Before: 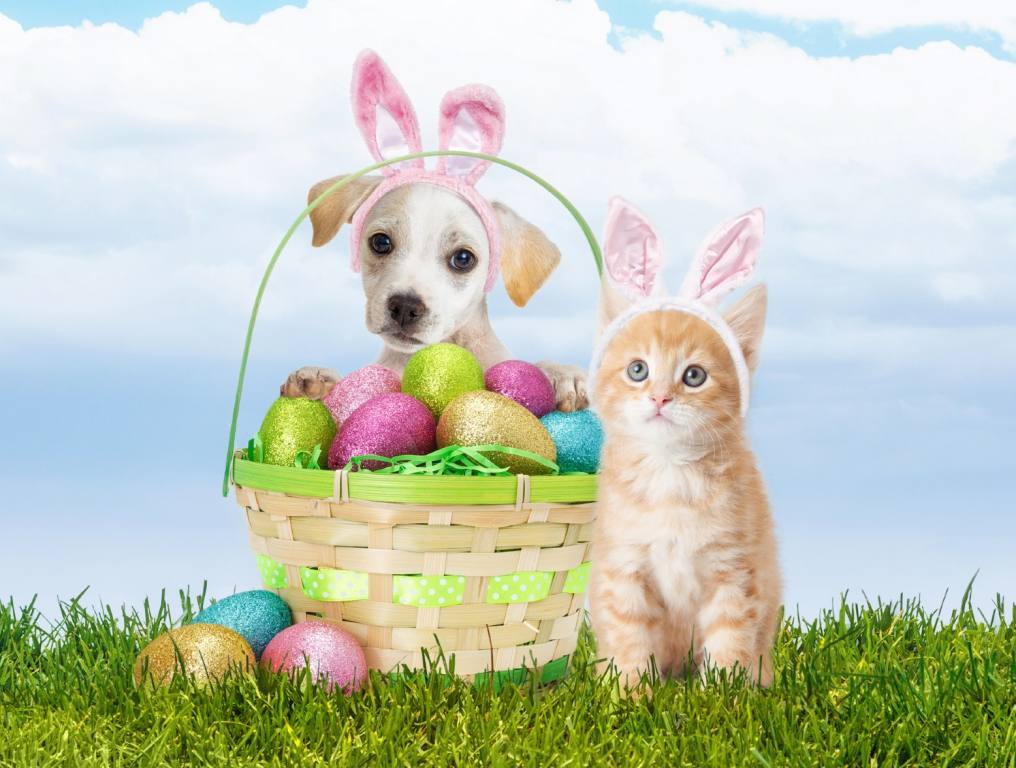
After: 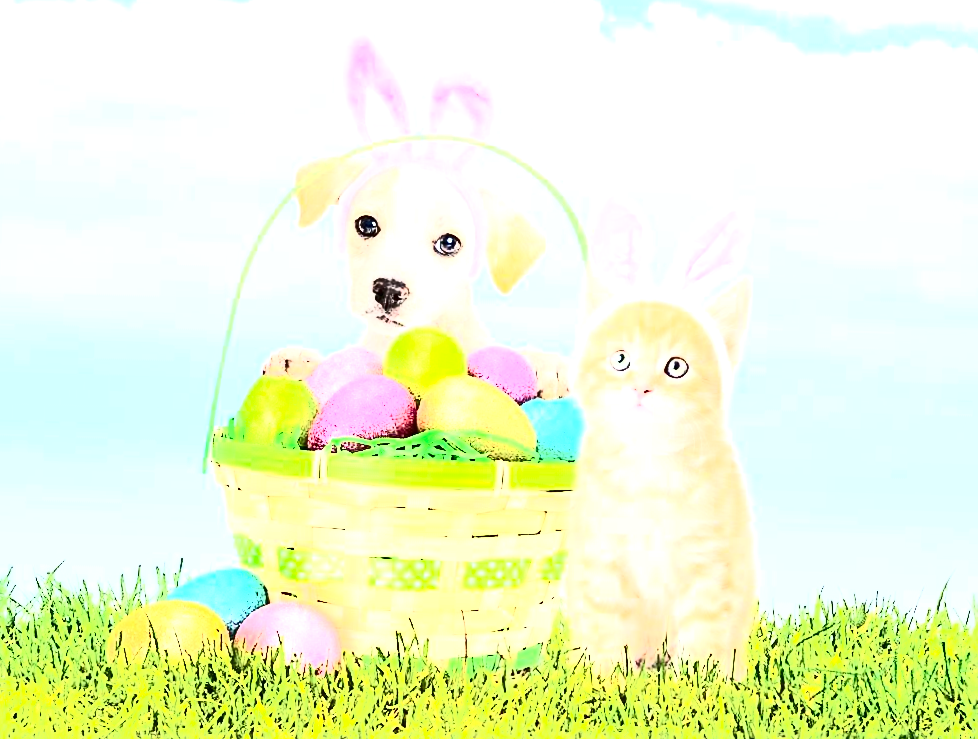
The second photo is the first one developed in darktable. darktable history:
sharpen: radius 2.584, amount 0.688
exposure: black level correction 0, exposure 1.675 EV, compensate exposure bias true, compensate highlight preservation false
contrast brightness saturation: contrast 0.93, brightness 0.2
crop and rotate: angle -1.69°
